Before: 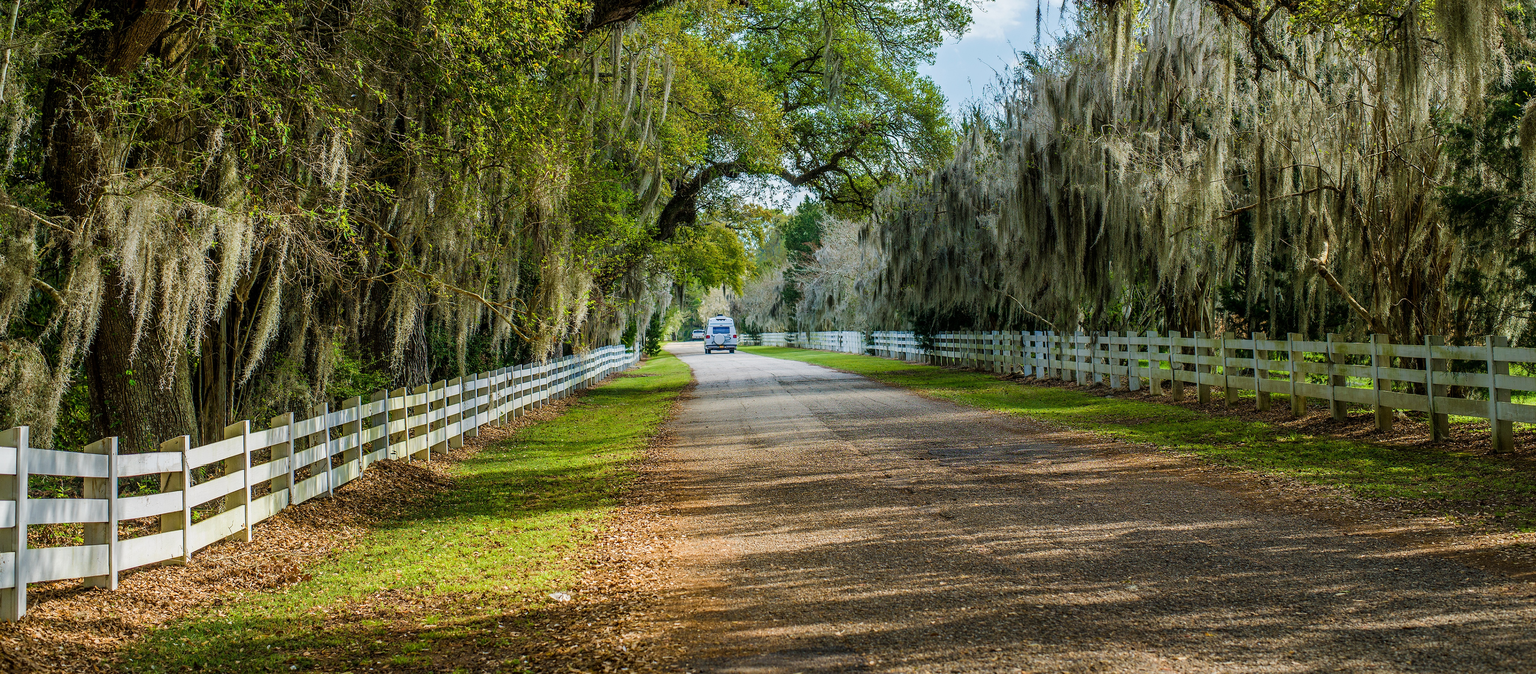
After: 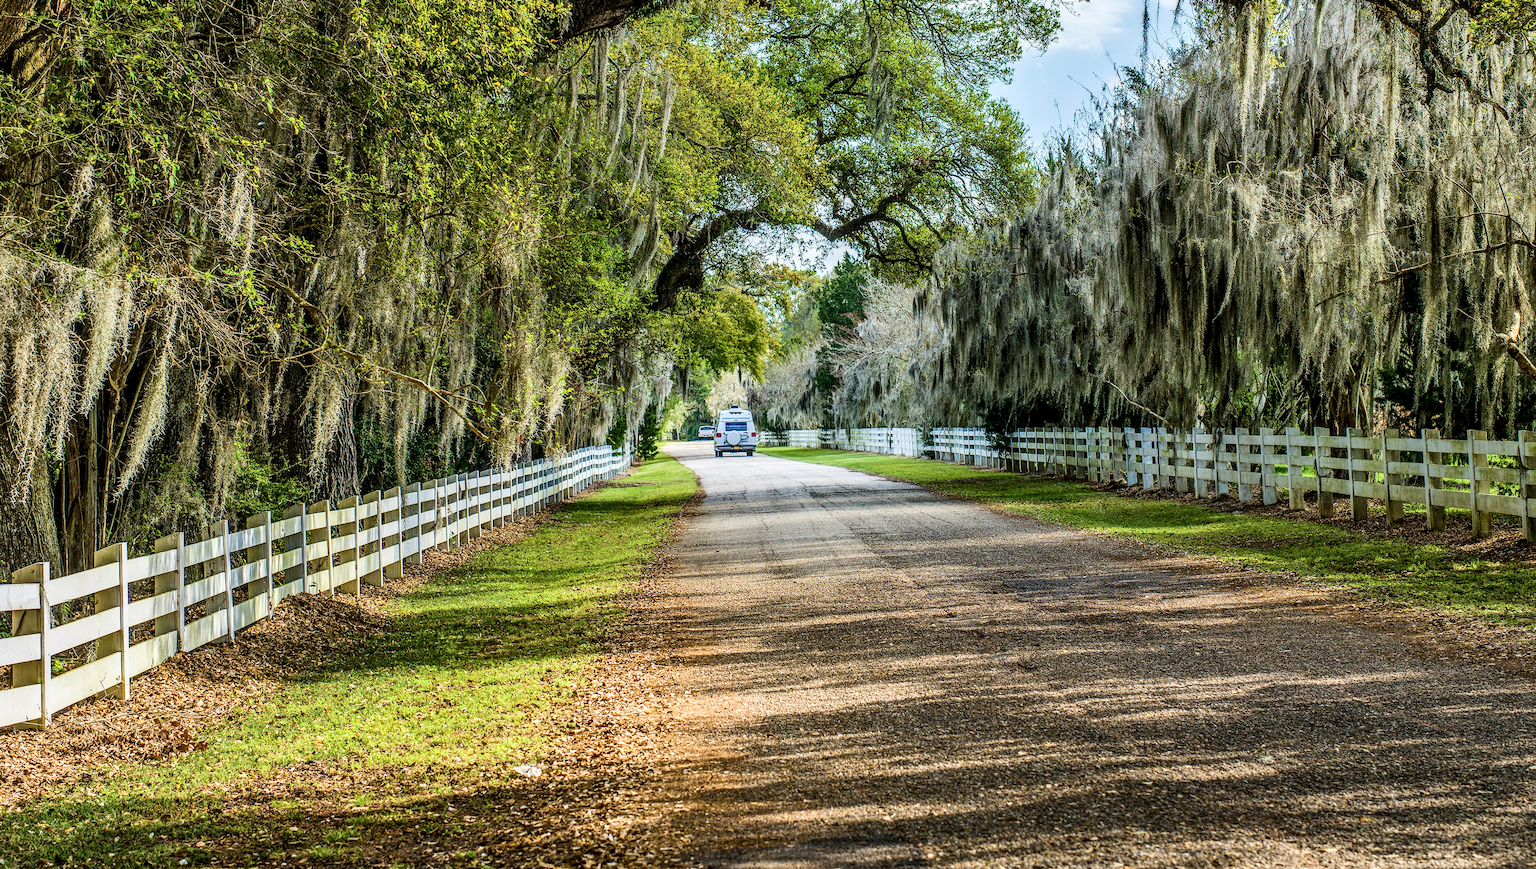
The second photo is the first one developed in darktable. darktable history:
crop: left 9.88%, right 12.664%
shadows and highlights: shadows 52.42, soften with gaussian
contrast brightness saturation: contrast 0.24, brightness 0.09
local contrast: detail 130%
